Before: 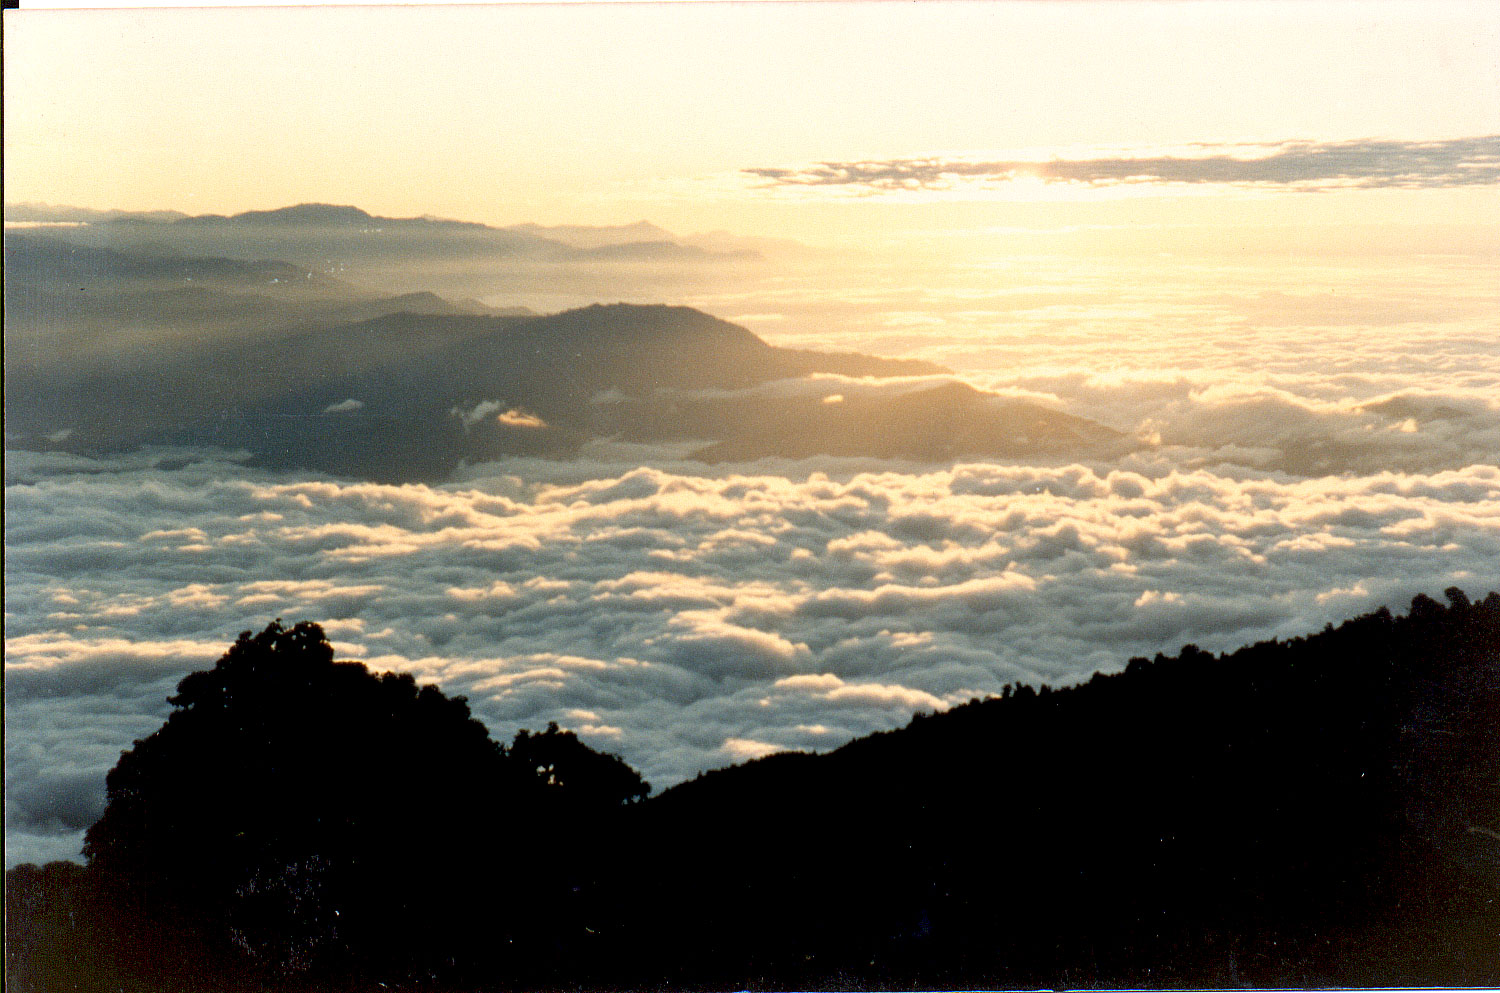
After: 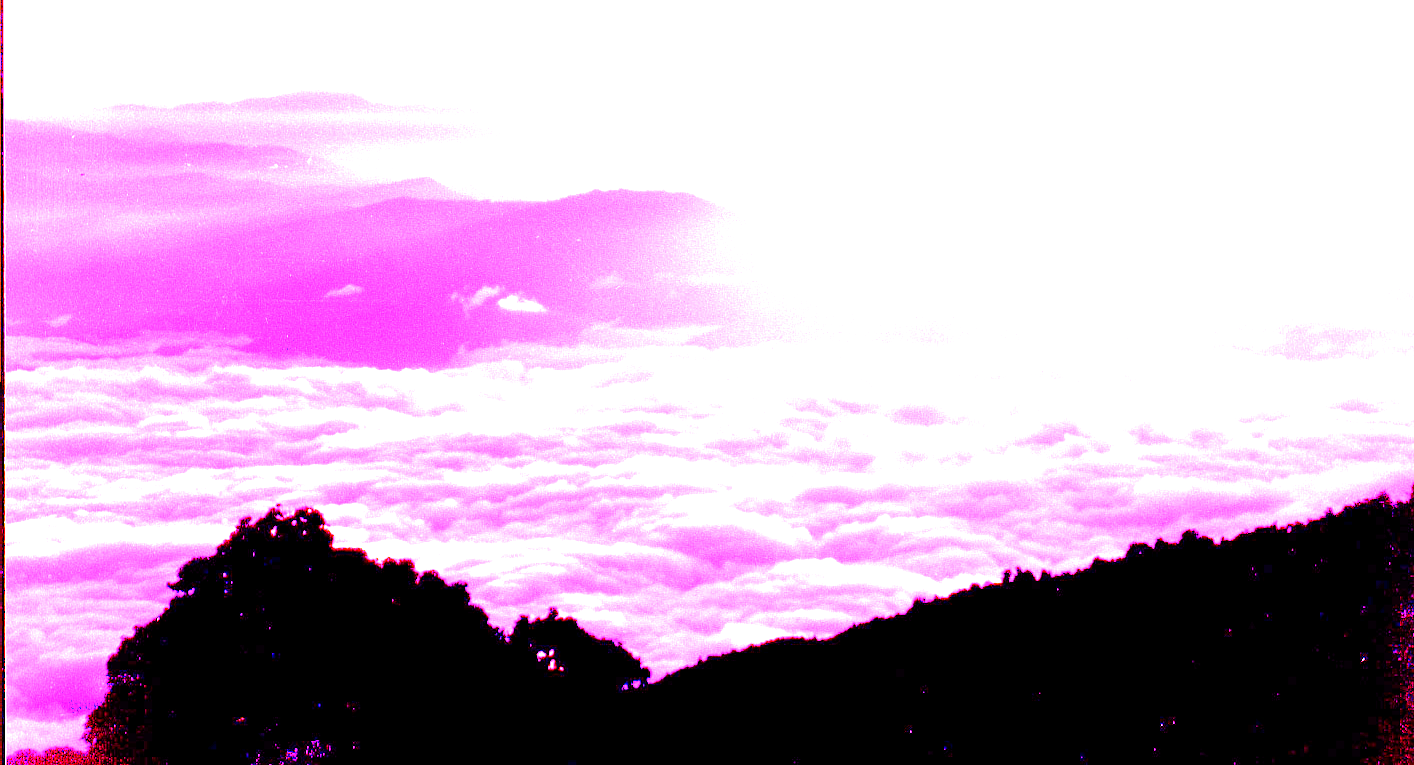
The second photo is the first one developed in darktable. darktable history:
contrast brightness saturation: contrast 0.03, brightness -0.04
crop and rotate: angle 0.03°, top 11.643%, right 5.651%, bottom 11.189%
white balance: red 8, blue 8
